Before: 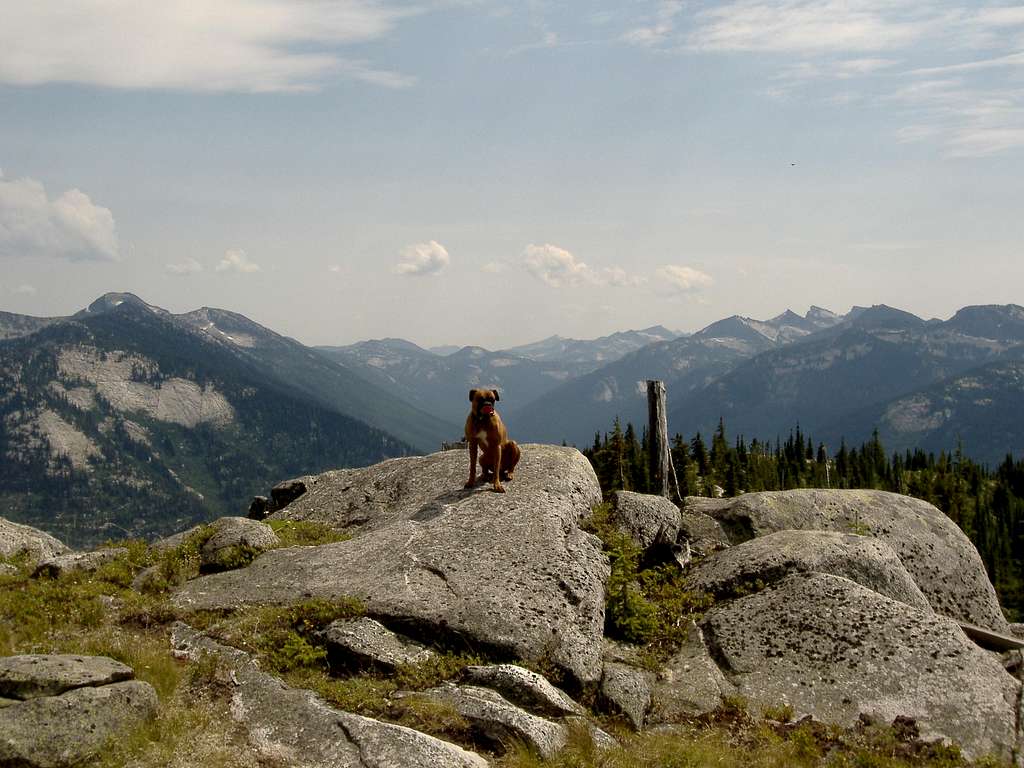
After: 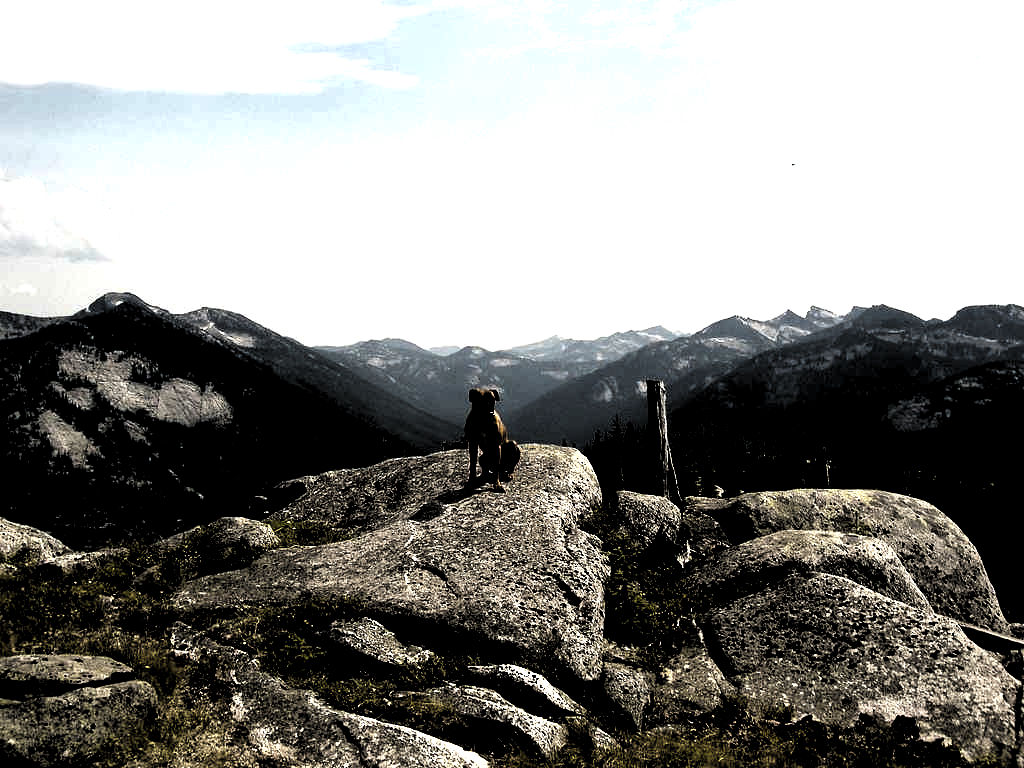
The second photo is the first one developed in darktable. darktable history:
exposure: black level correction 0, exposure 1.199 EV, compensate highlight preservation false
levels: levels [0.514, 0.759, 1]
